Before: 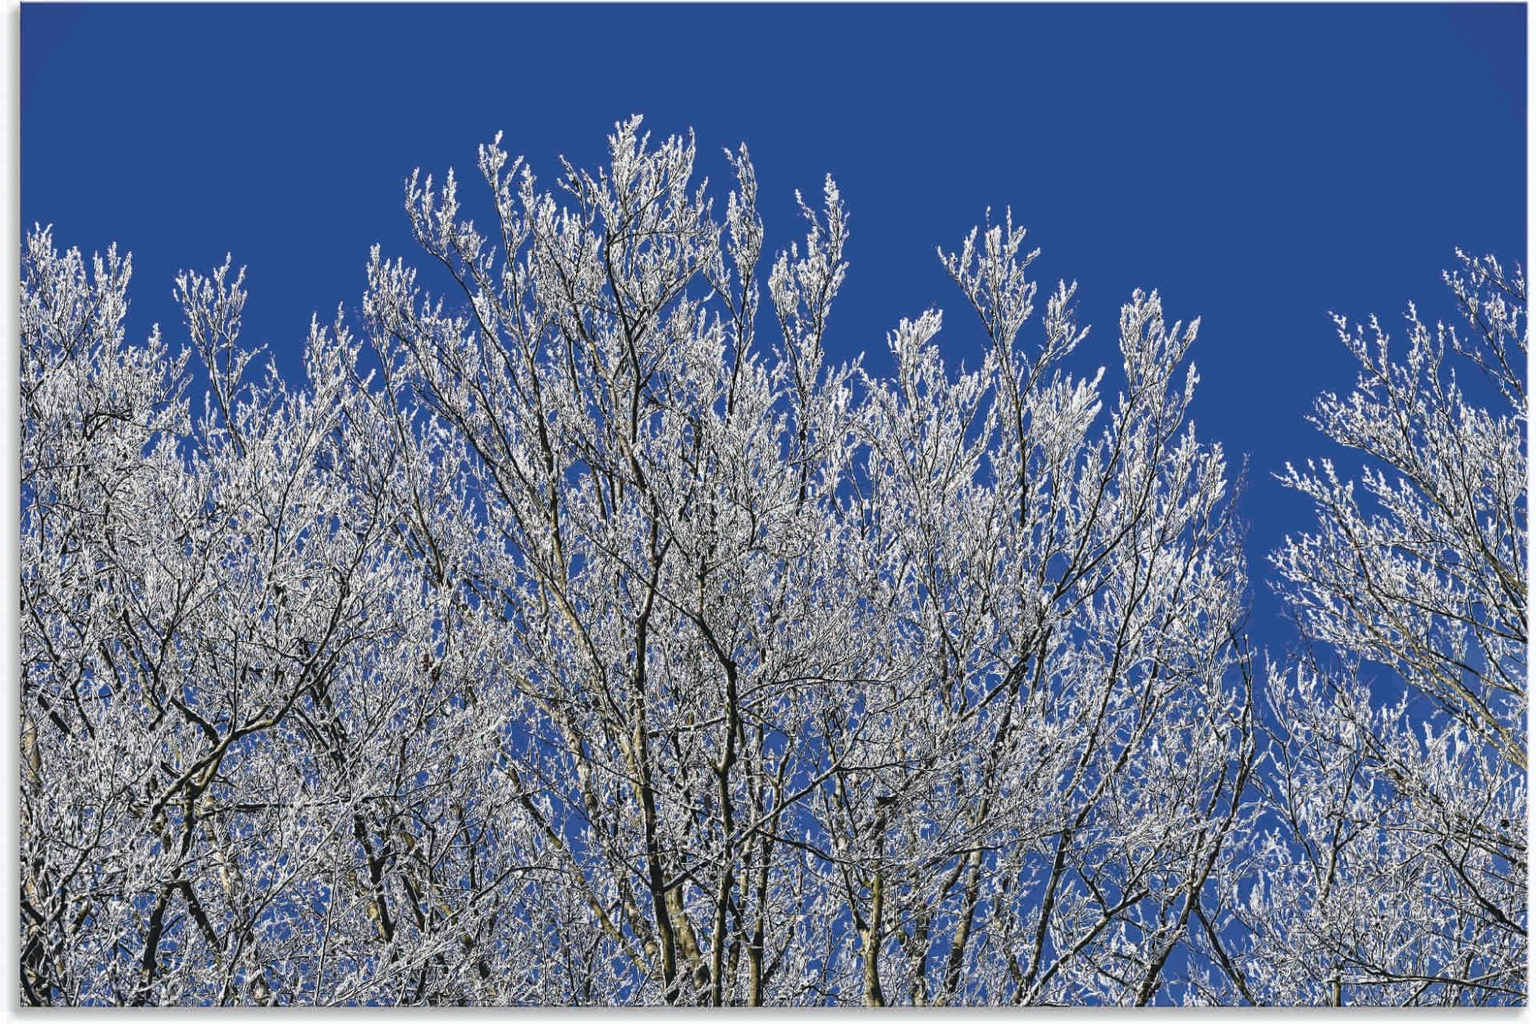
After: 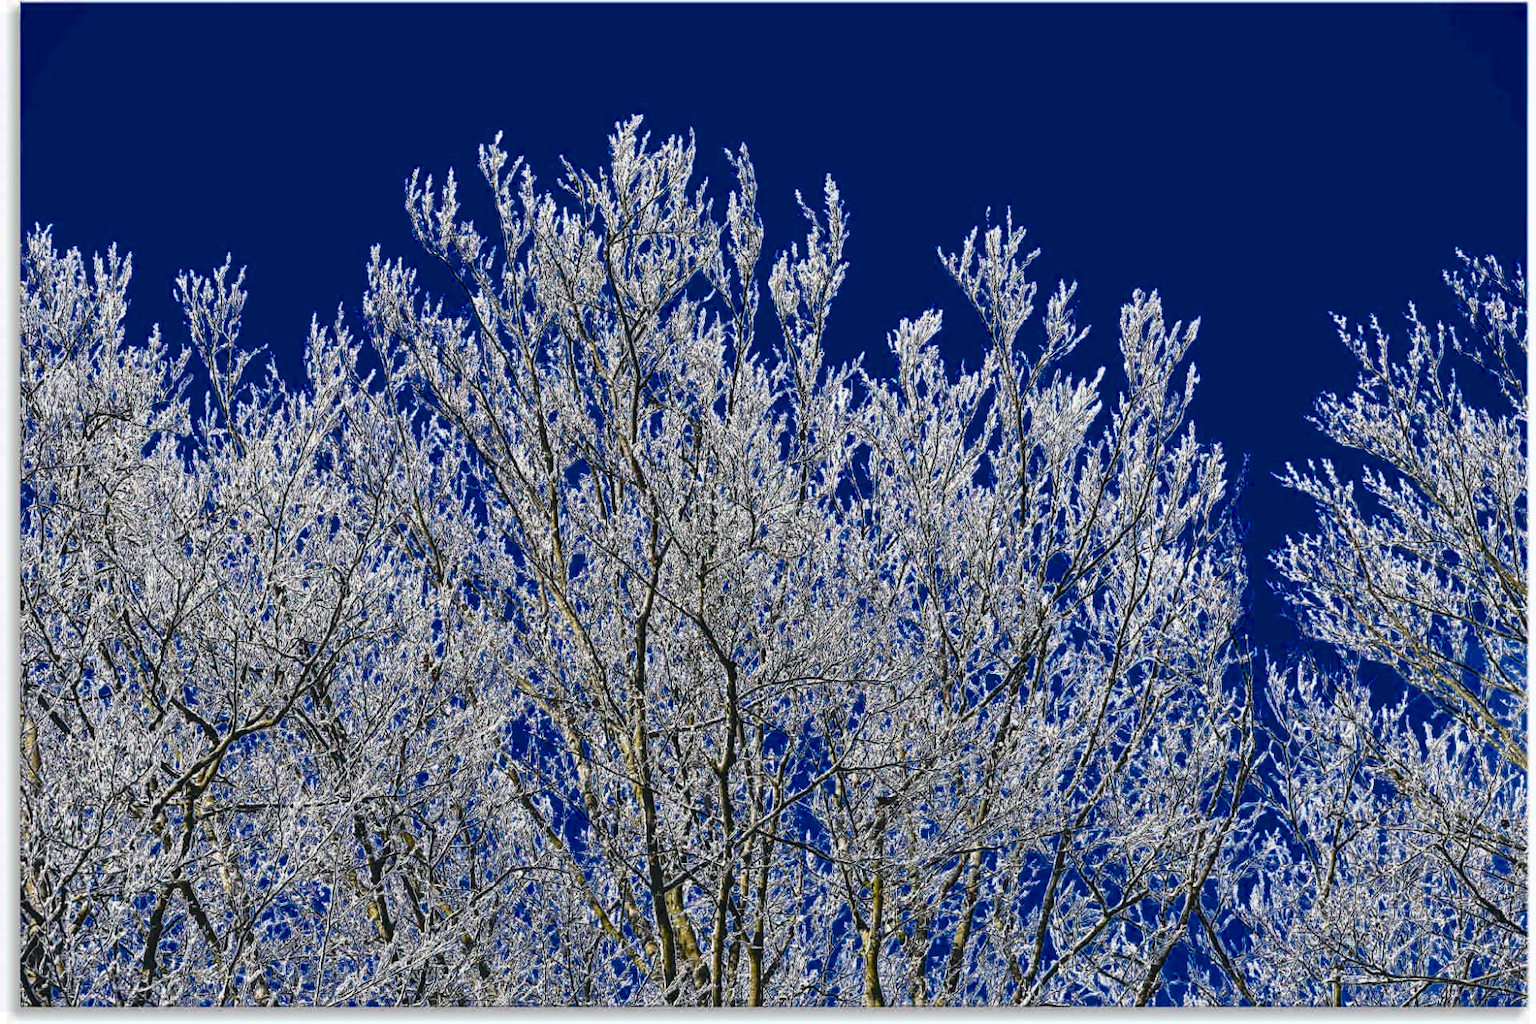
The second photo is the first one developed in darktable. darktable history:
color balance rgb: linear chroma grading › global chroma 14.724%, perceptual saturation grading › global saturation 25.815%, global vibrance 7.22%, saturation formula JzAzBz (2021)
